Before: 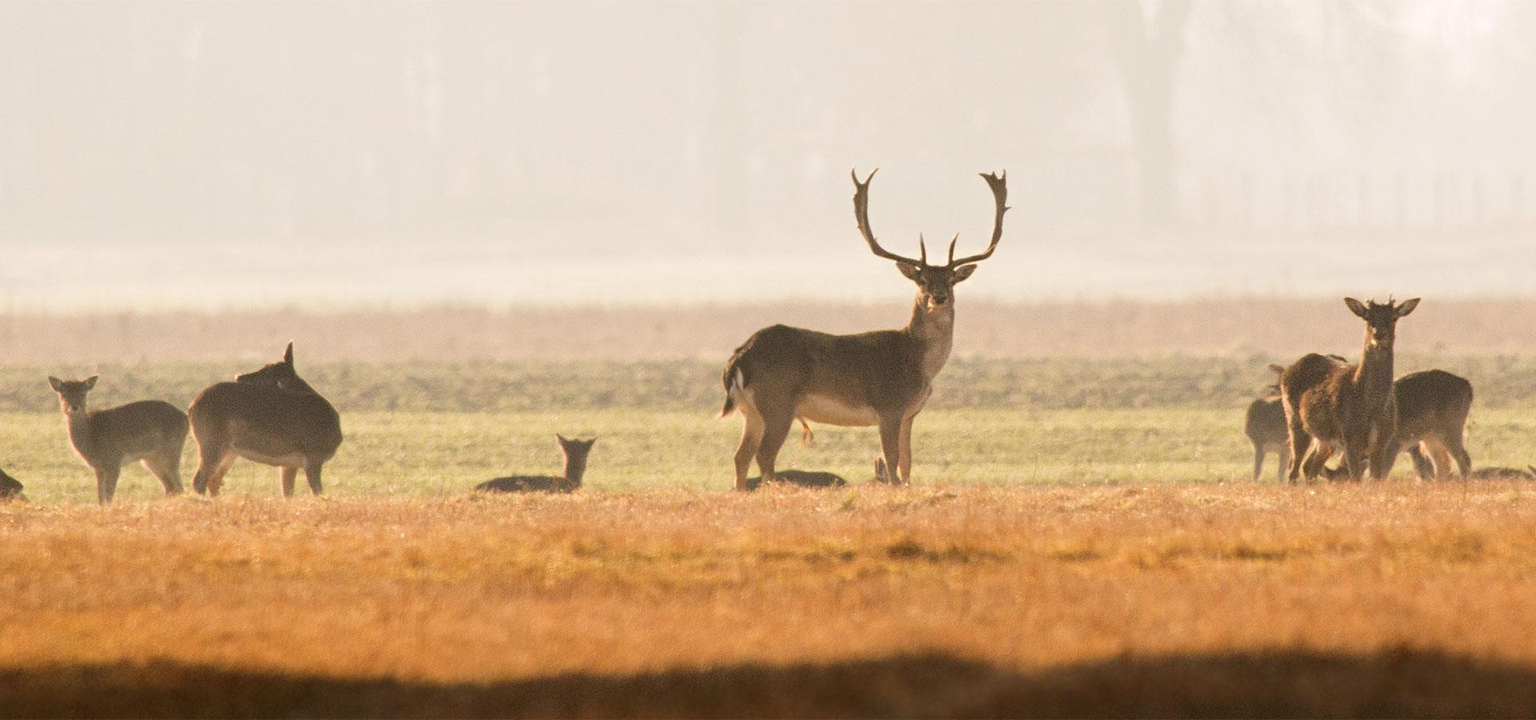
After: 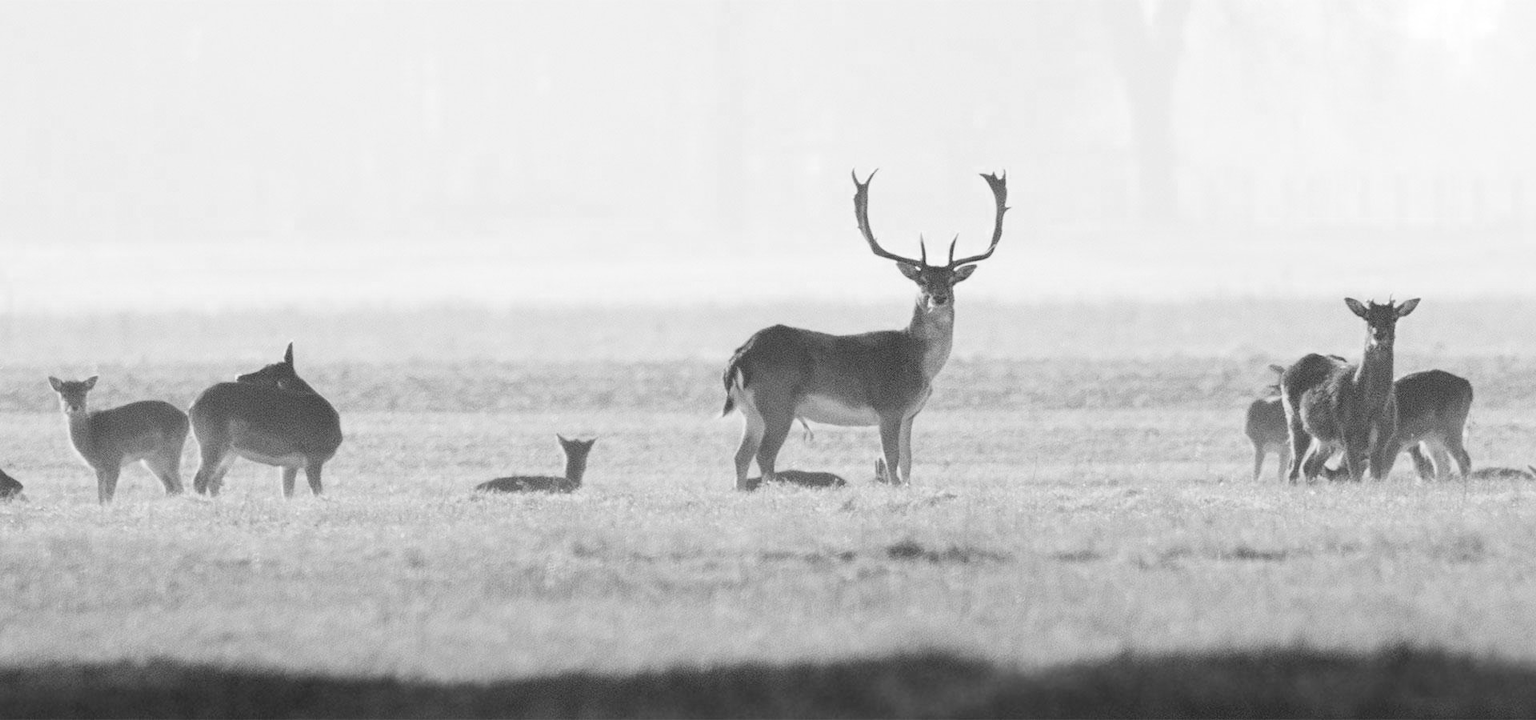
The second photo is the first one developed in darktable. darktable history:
color zones: curves: ch0 [(0, 0.613) (0.01, 0.613) (0.245, 0.448) (0.498, 0.529) (0.642, 0.665) (0.879, 0.777) (0.99, 0.613)]; ch1 [(0, 0) (0.143, 0) (0.286, 0) (0.429, 0) (0.571, 0) (0.714, 0) (0.857, 0)]
color correction: highlights a* 9.47, highlights b* 8.7, shadows a* 39.78, shadows b* 39.37, saturation 0.766
contrast brightness saturation: contrast 0.198, brightness 0.164, saturation 0.226
tone equalizer: edges refinement/feathering 500, mask exposure compensation -1.57 EV, preserve details no
